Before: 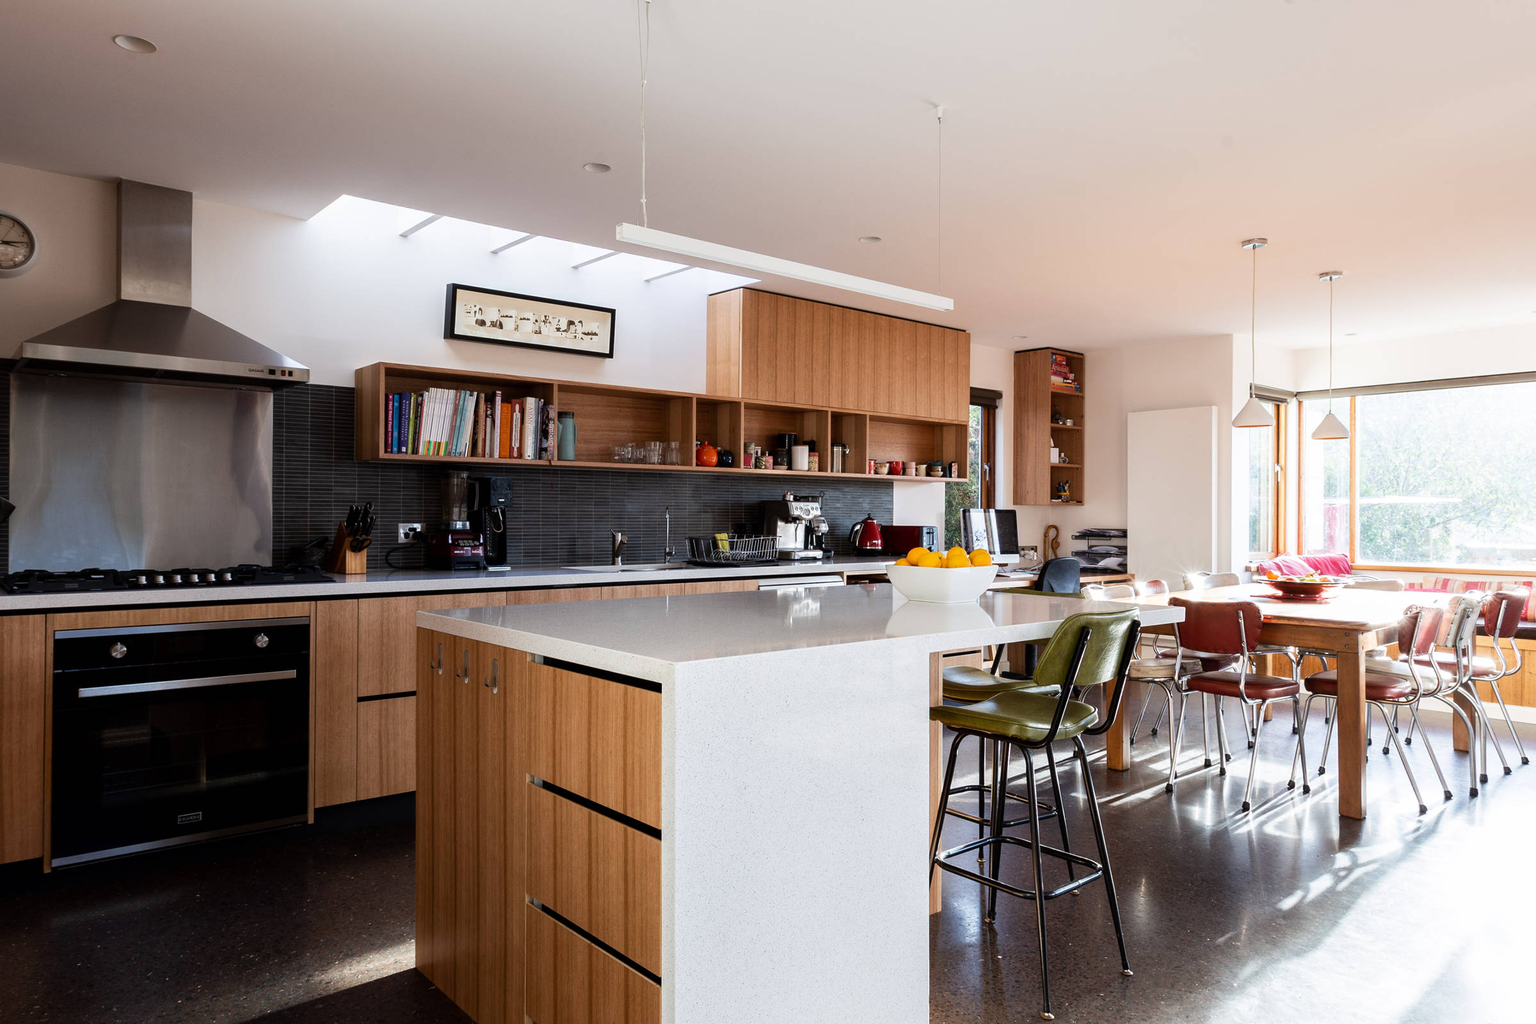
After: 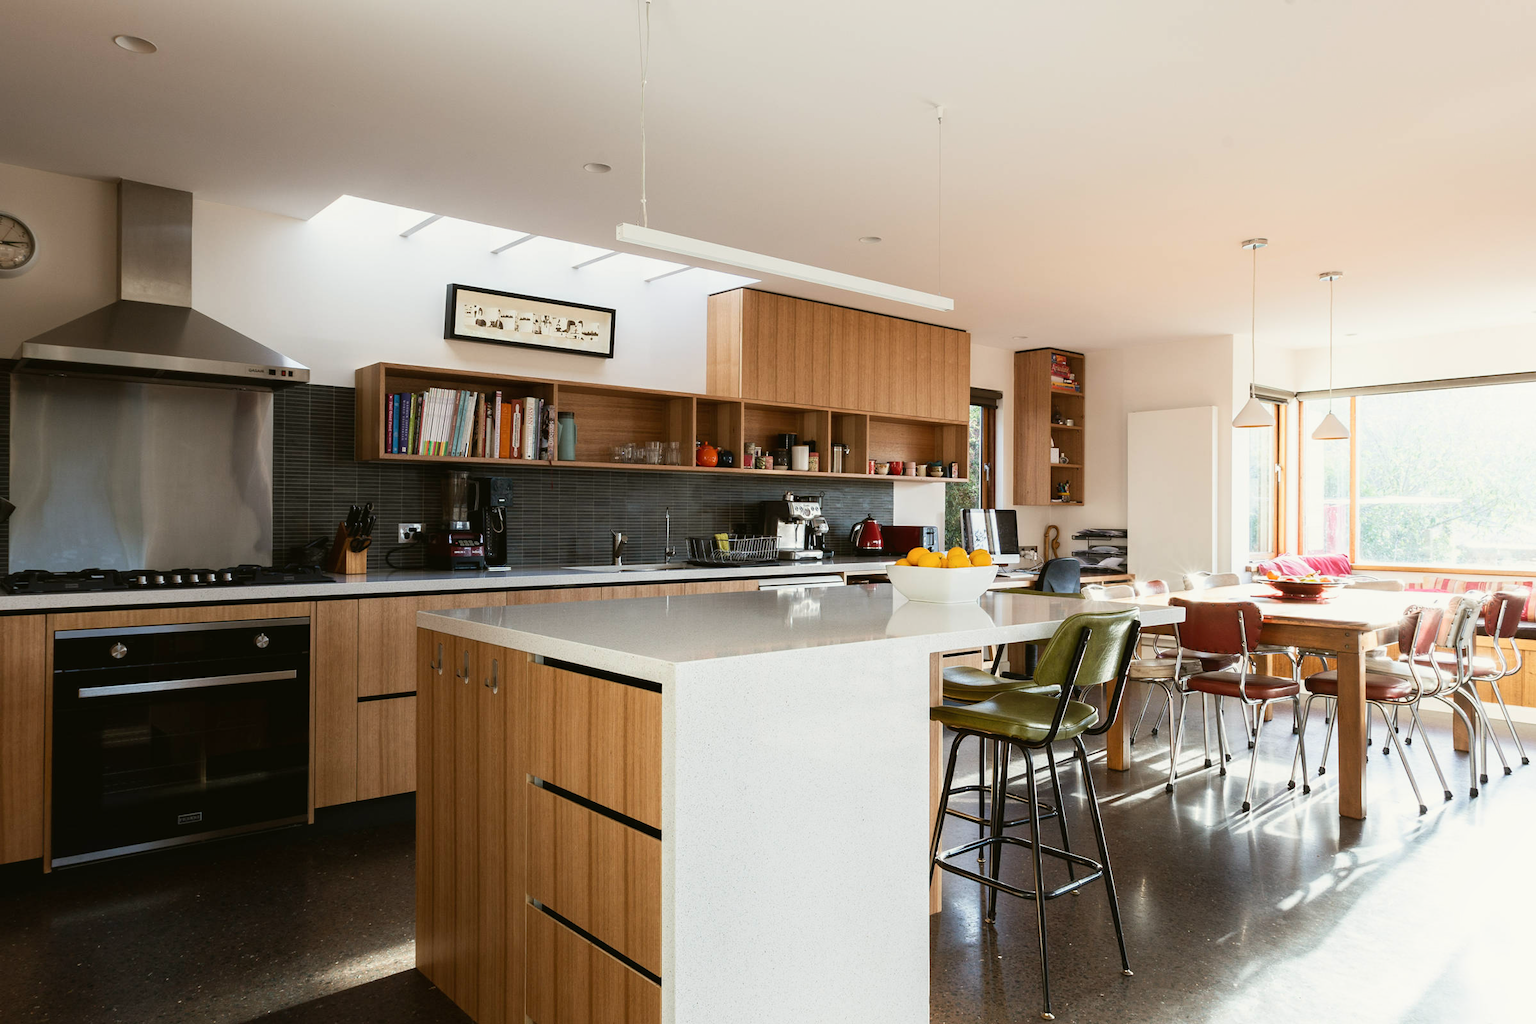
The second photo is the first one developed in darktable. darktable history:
color balance: mode lift, gamma, gain (sRGB), lift [1.04, 1, 1, 0.97], gamma [1.01, 1, 1, 0.97], gain [0.96, 1, 1, 0.97]
shadows and highlights: shadows 0, highlights 40
